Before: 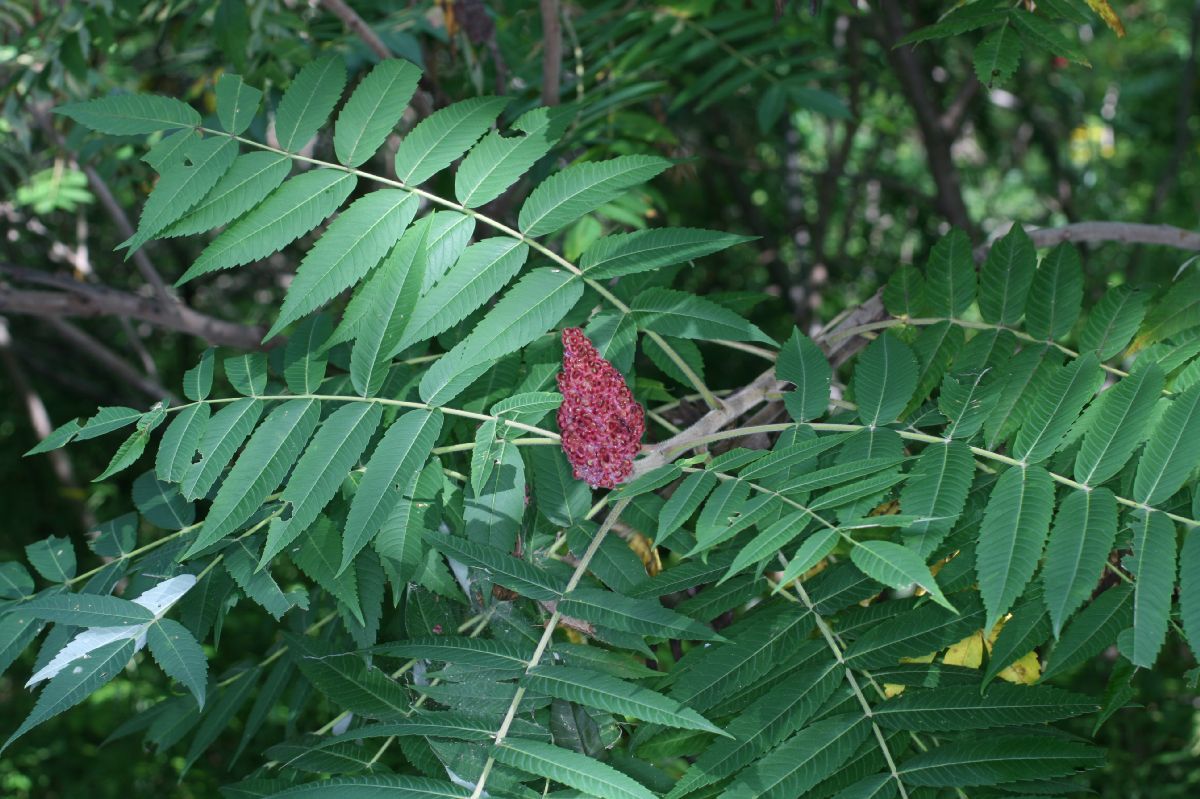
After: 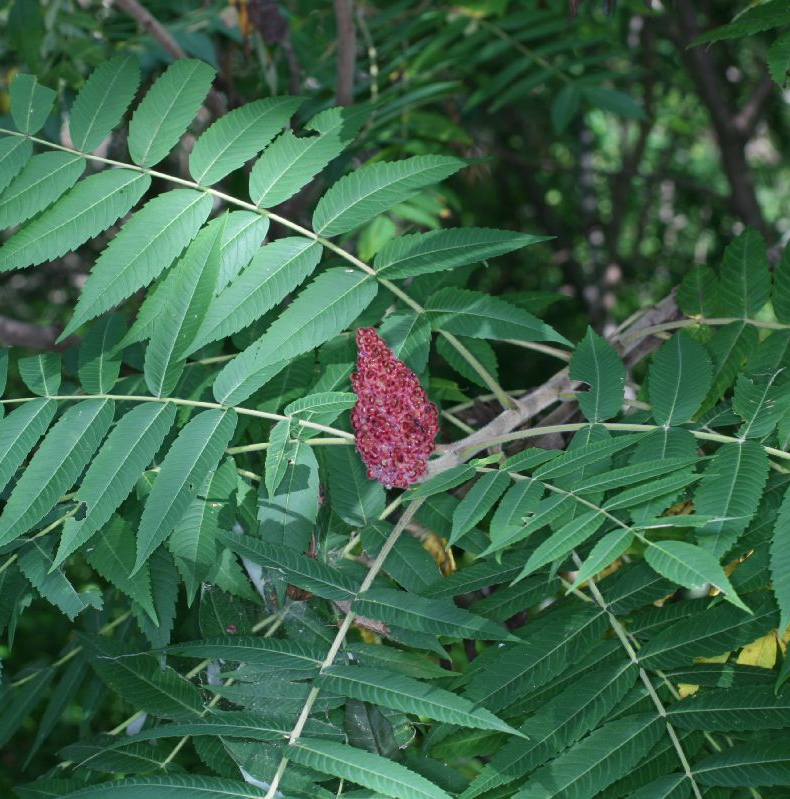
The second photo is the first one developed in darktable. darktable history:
crop: left 17.197%, right 16.95%
